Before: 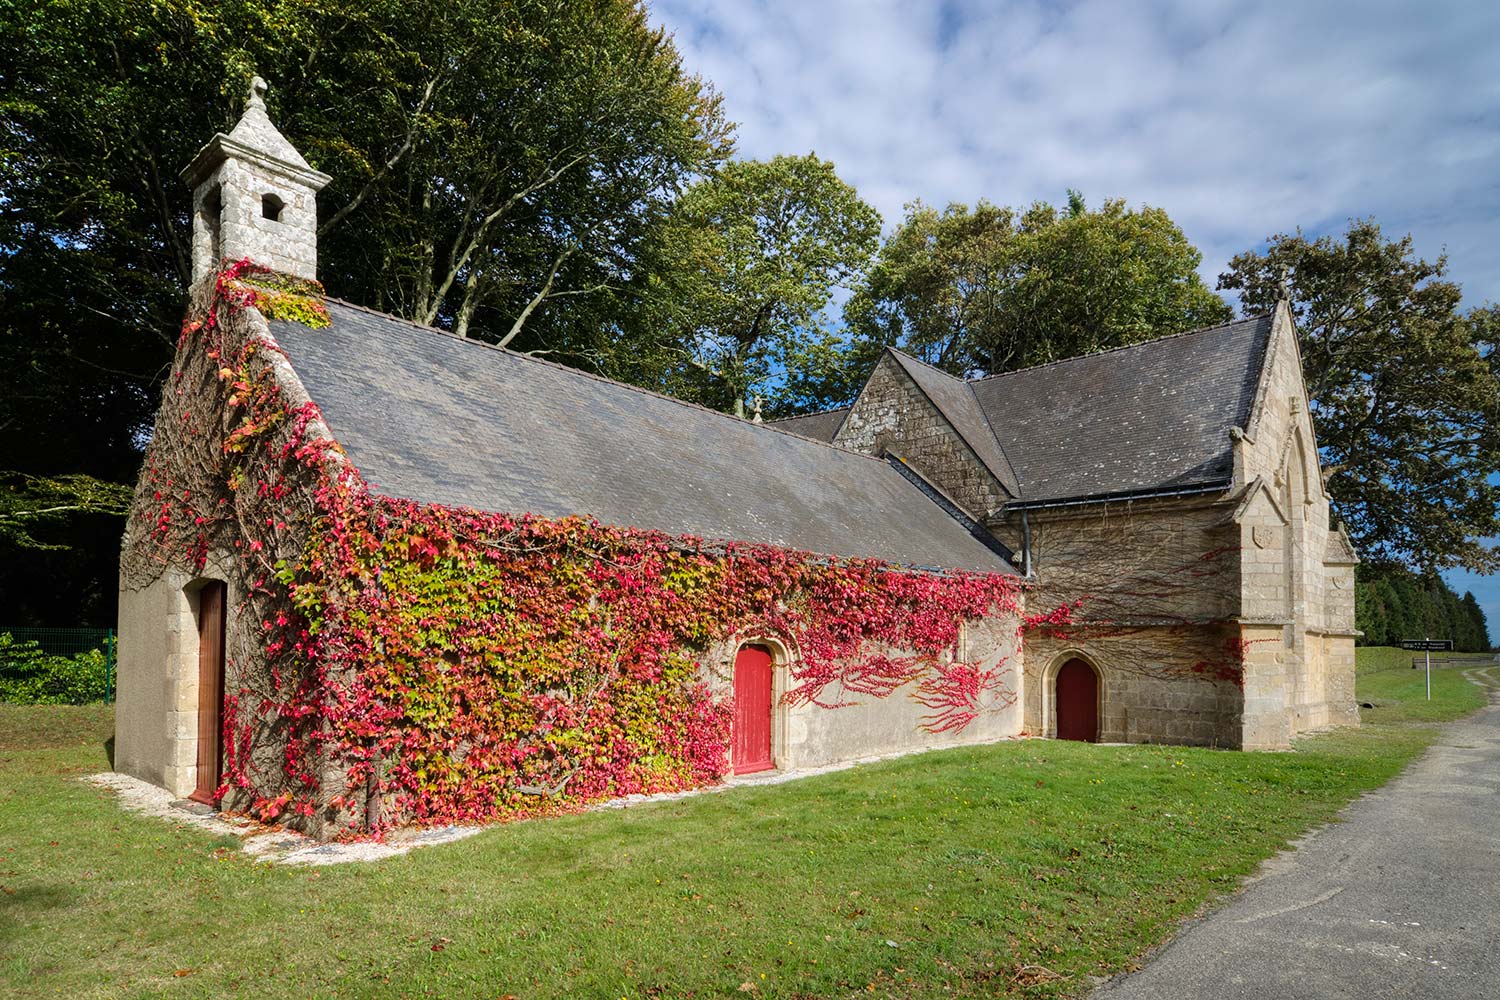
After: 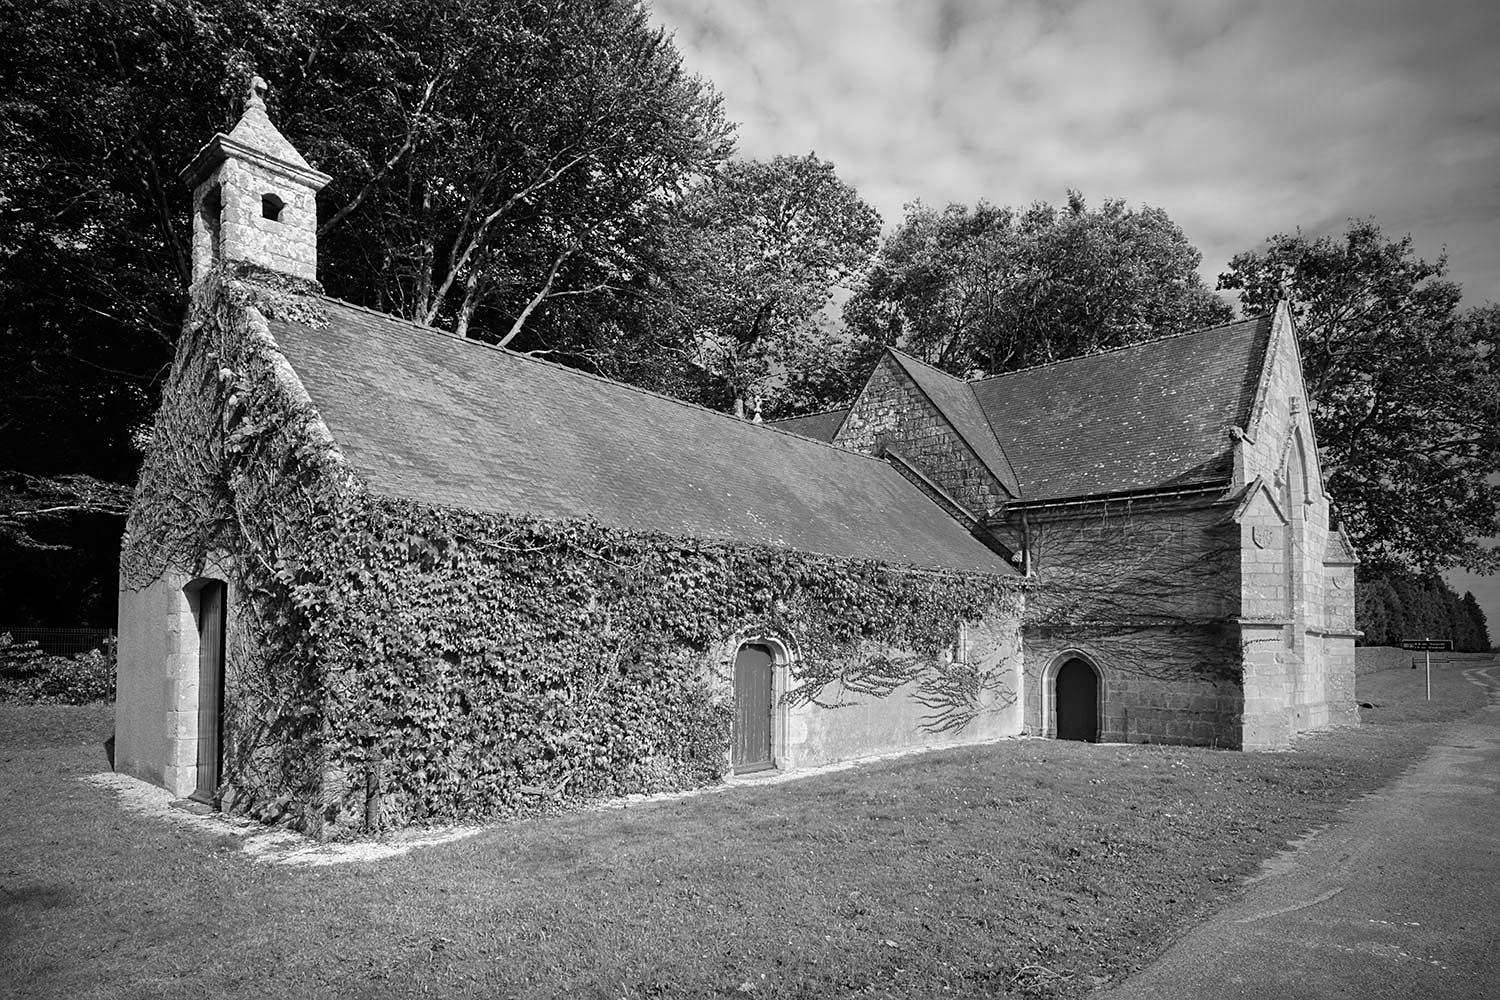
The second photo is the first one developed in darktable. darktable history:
monochrome: on, module defaults
sharpen: radius 1.864, amount 0.398, threshold 1.271
vignetting: fall-off start 75%, brightness -0.692, width/height ratio 1.084
